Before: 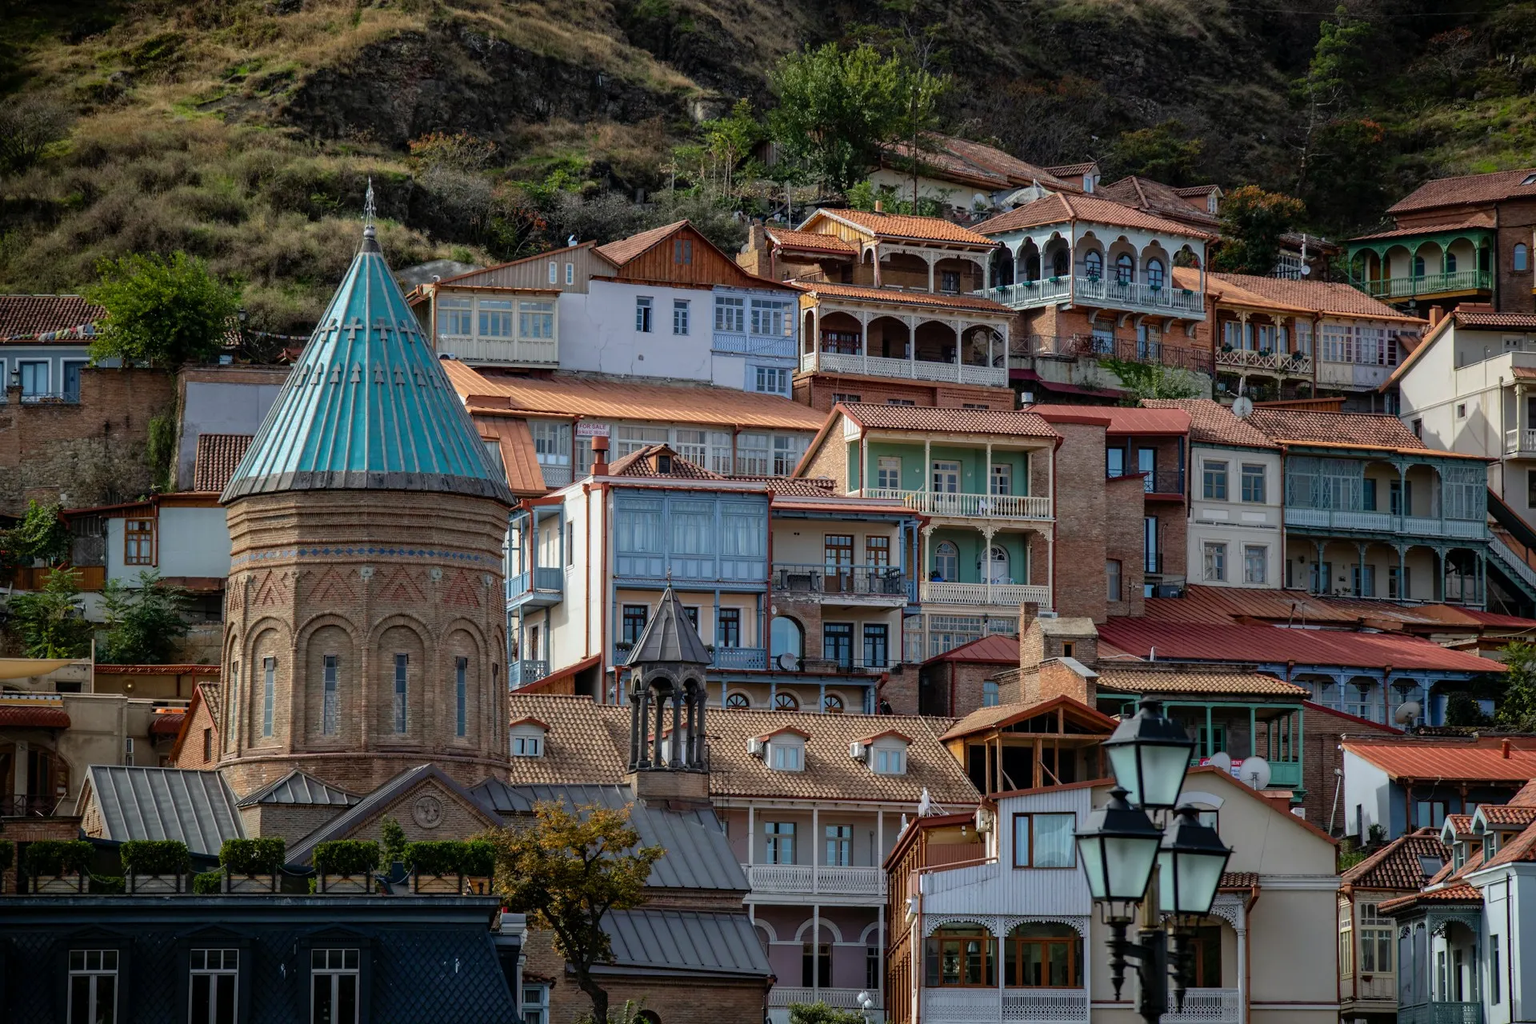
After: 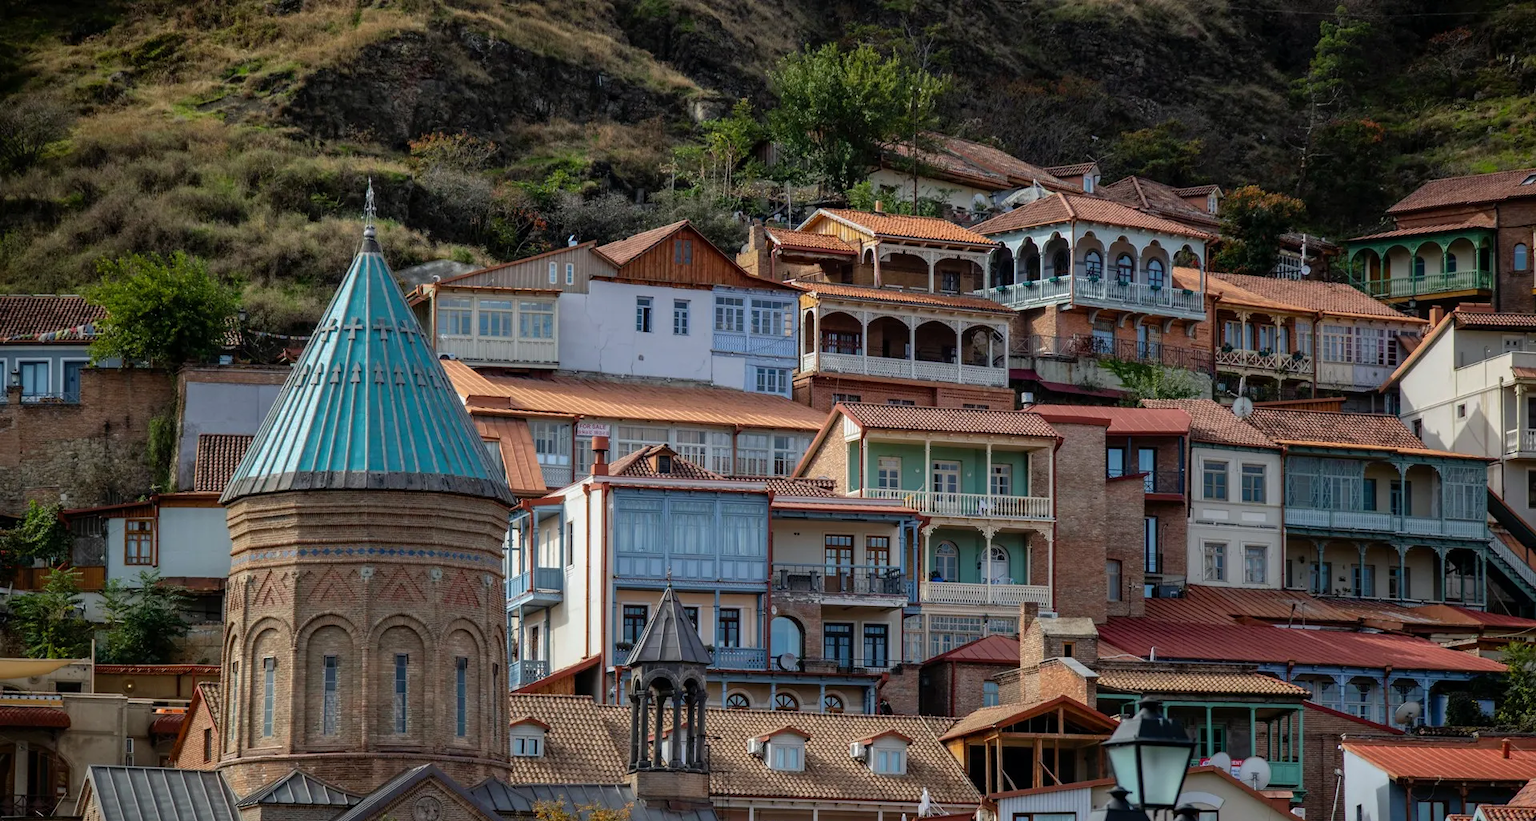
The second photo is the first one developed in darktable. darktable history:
crop: bottom 19.69%
